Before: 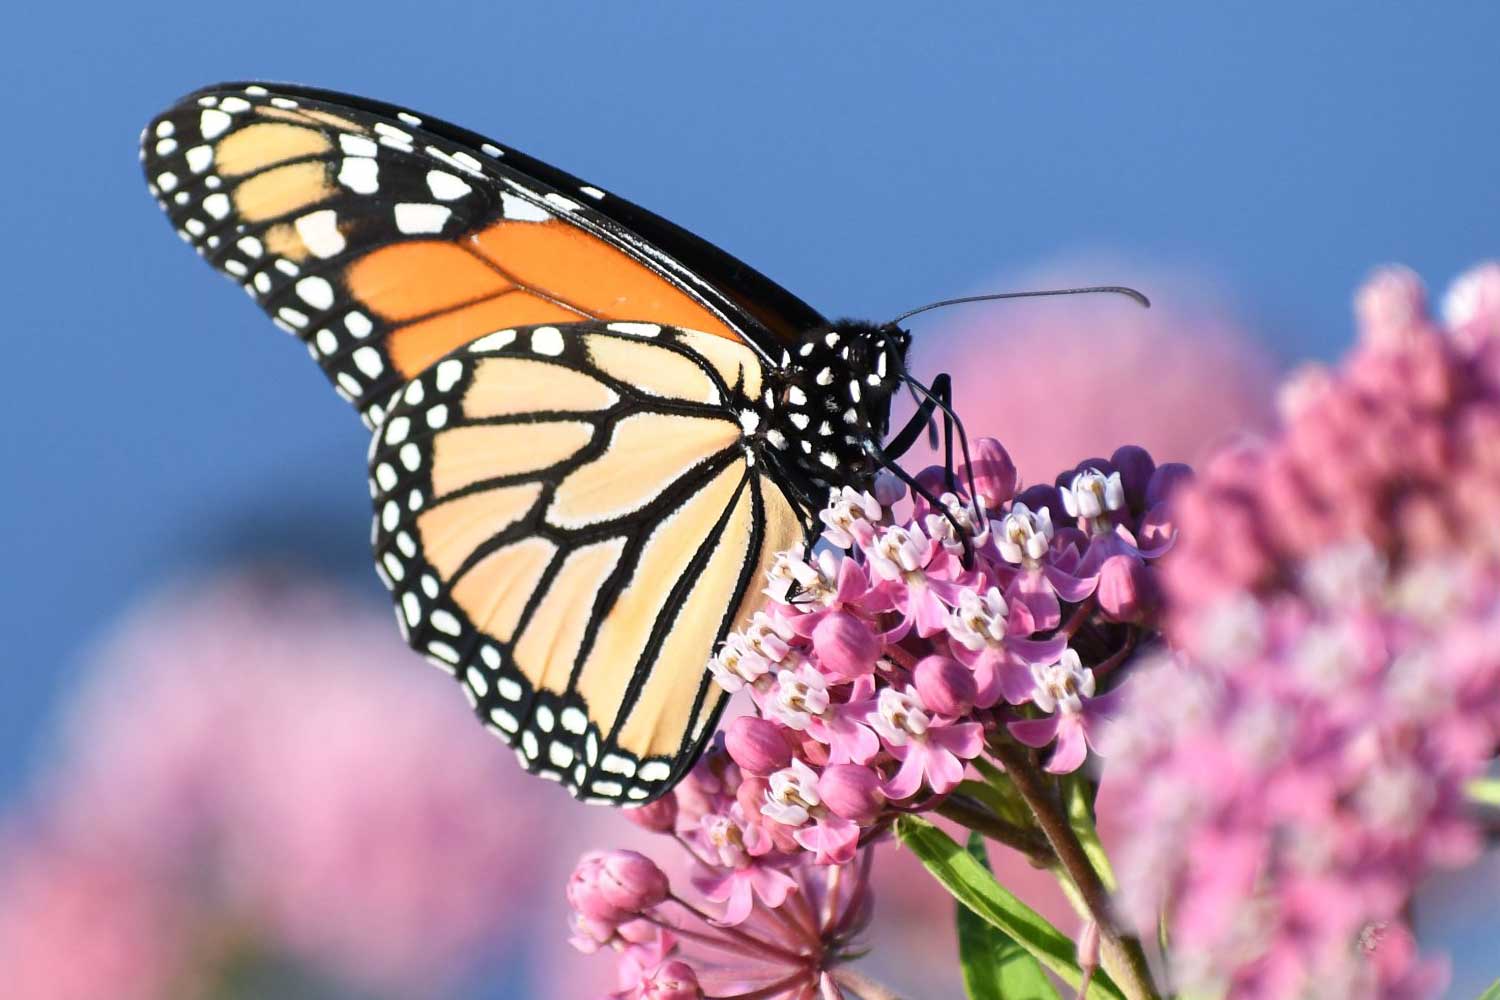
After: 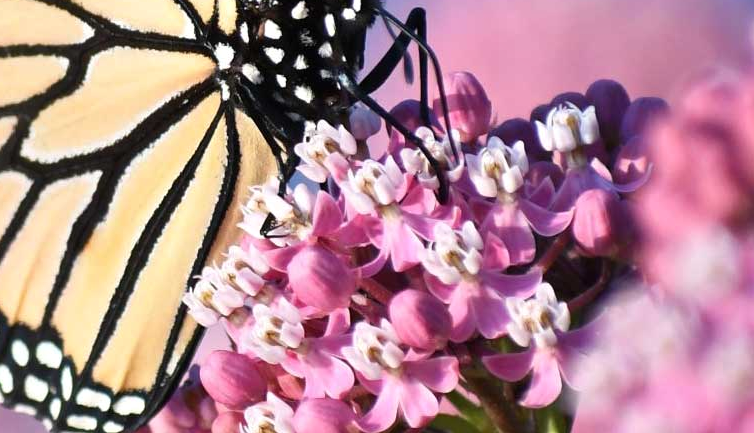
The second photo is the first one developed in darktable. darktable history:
crop: left 35.03%, top 36.625%, right 14.663%, bottom 20.057%
shadows and highlights: shadows 12, white point adjustment 1.2, soften with gaussian
